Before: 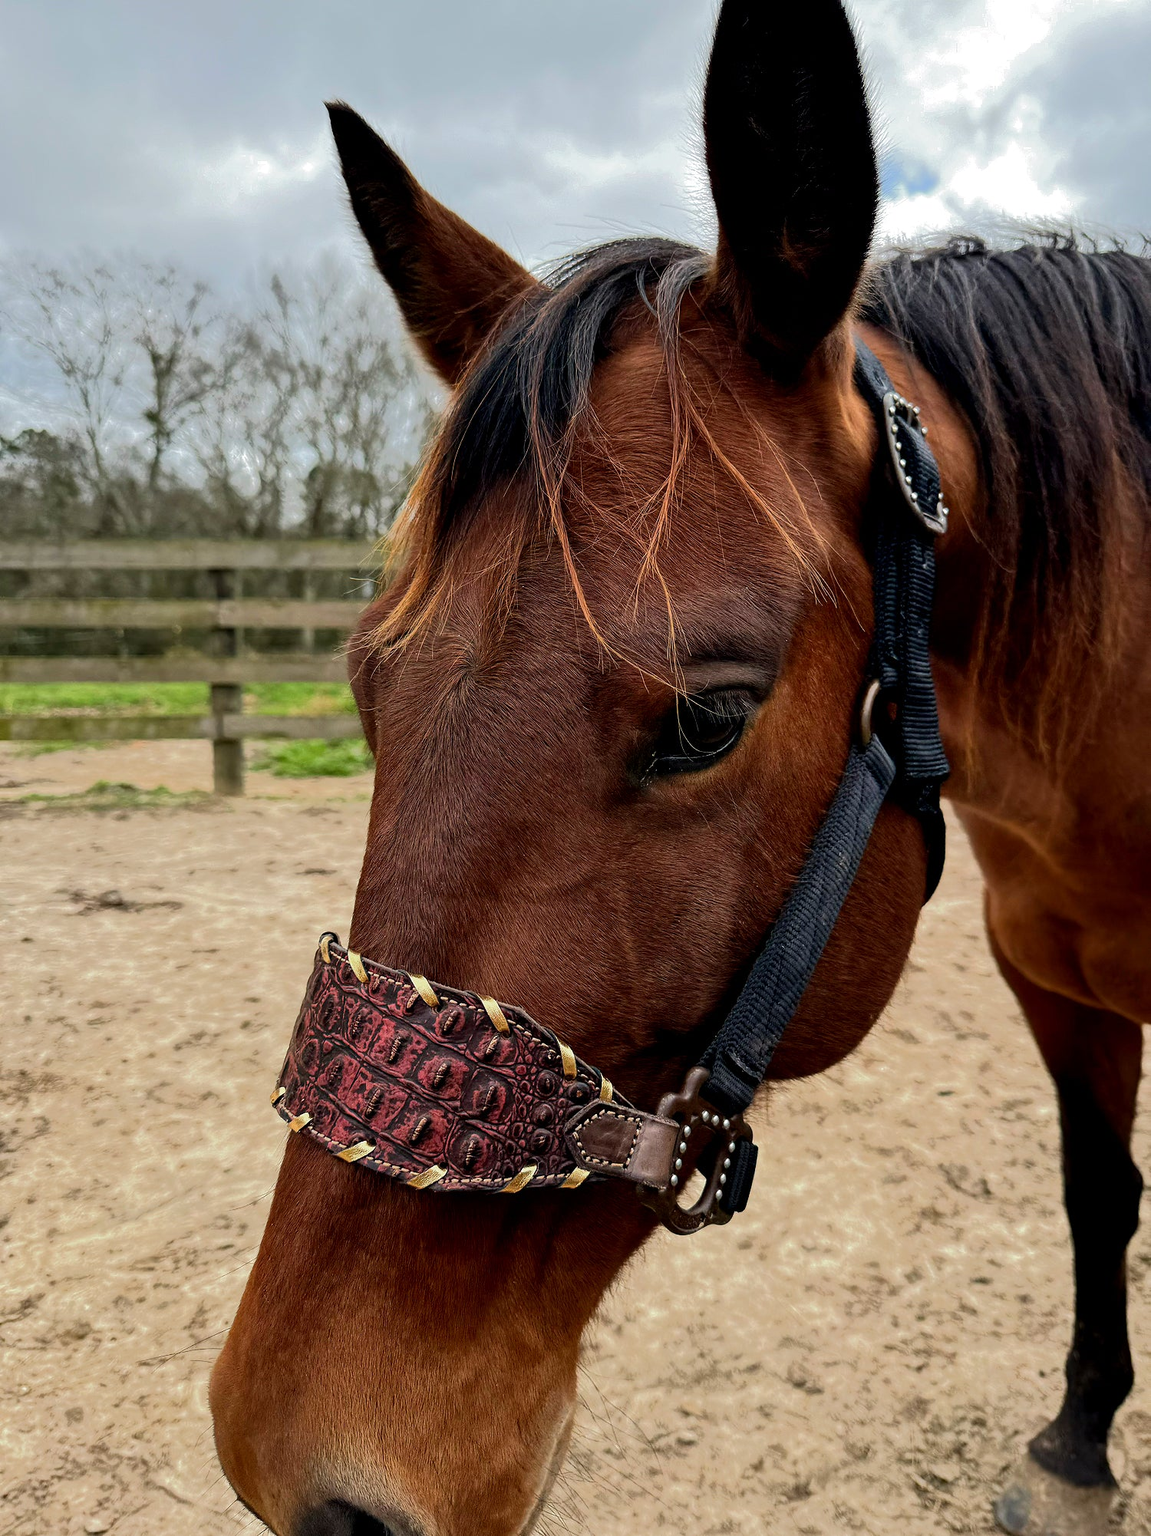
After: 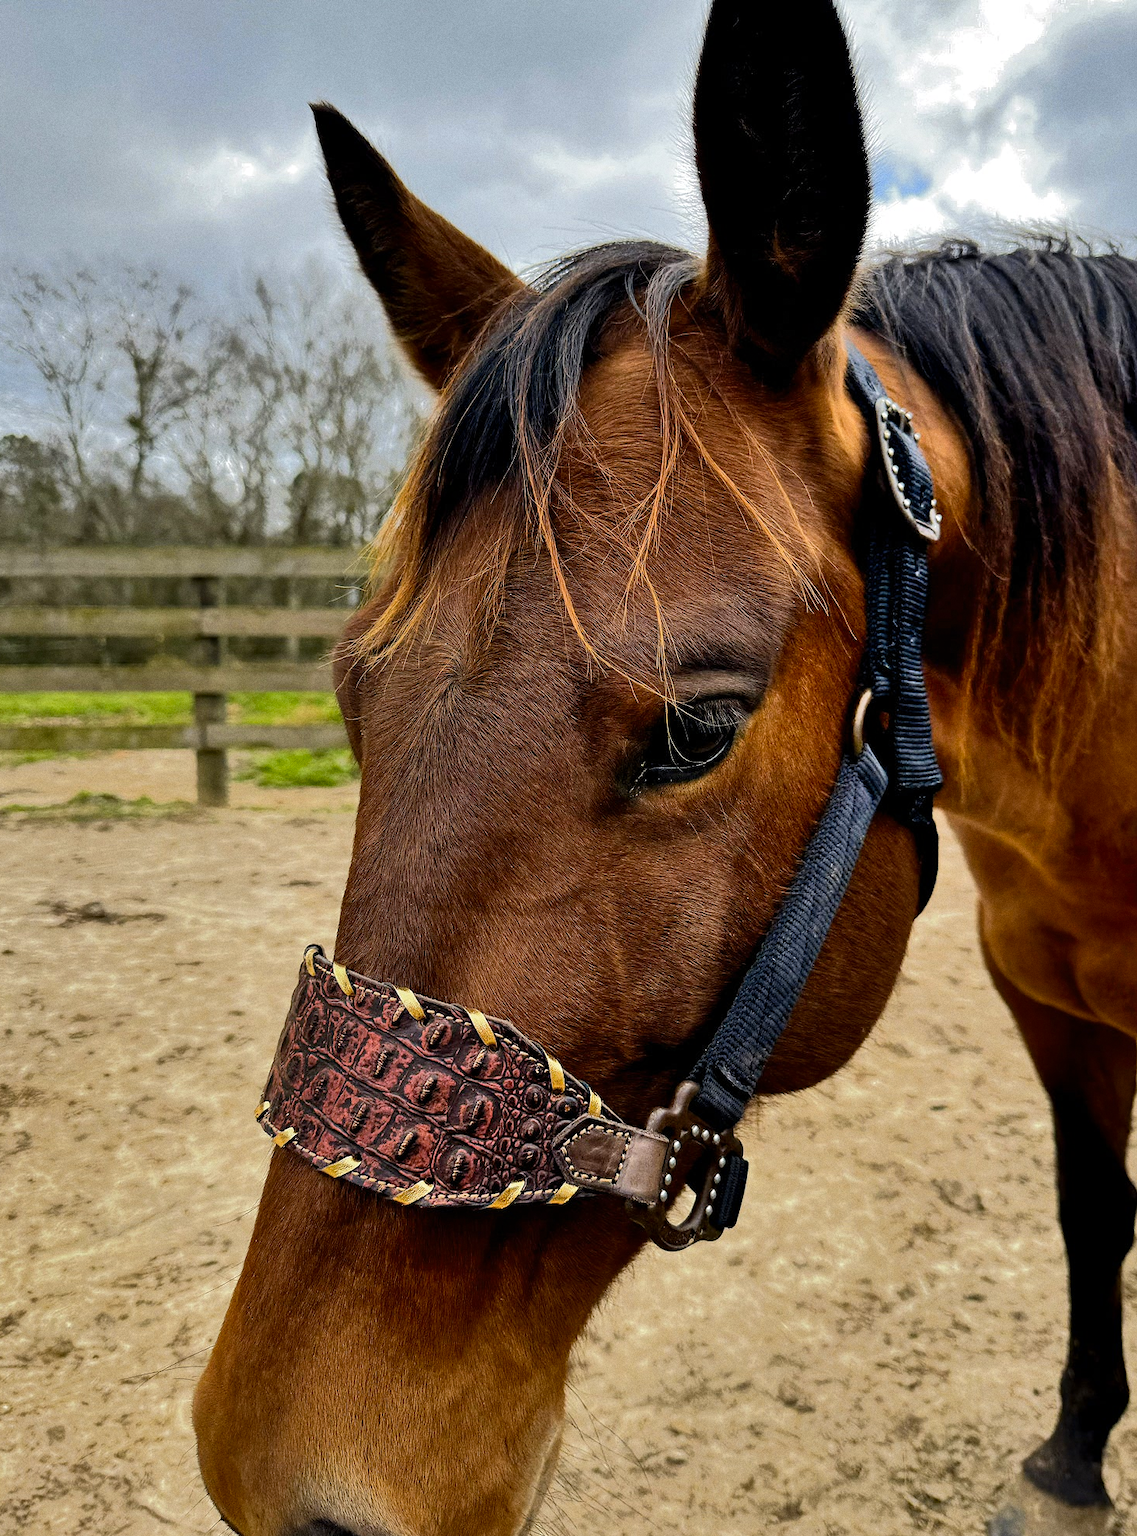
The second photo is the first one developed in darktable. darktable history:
grain: coarseness 0.09 ISO
shadows and highlights: low approximation 0.01, soften with gaussian
color contrast: green-magenta contrast 0.85, blue-yellow contrast 1.25, unbound 0
crop and rotate: left 1.774%, right 0.633%, bottom 1.28%
